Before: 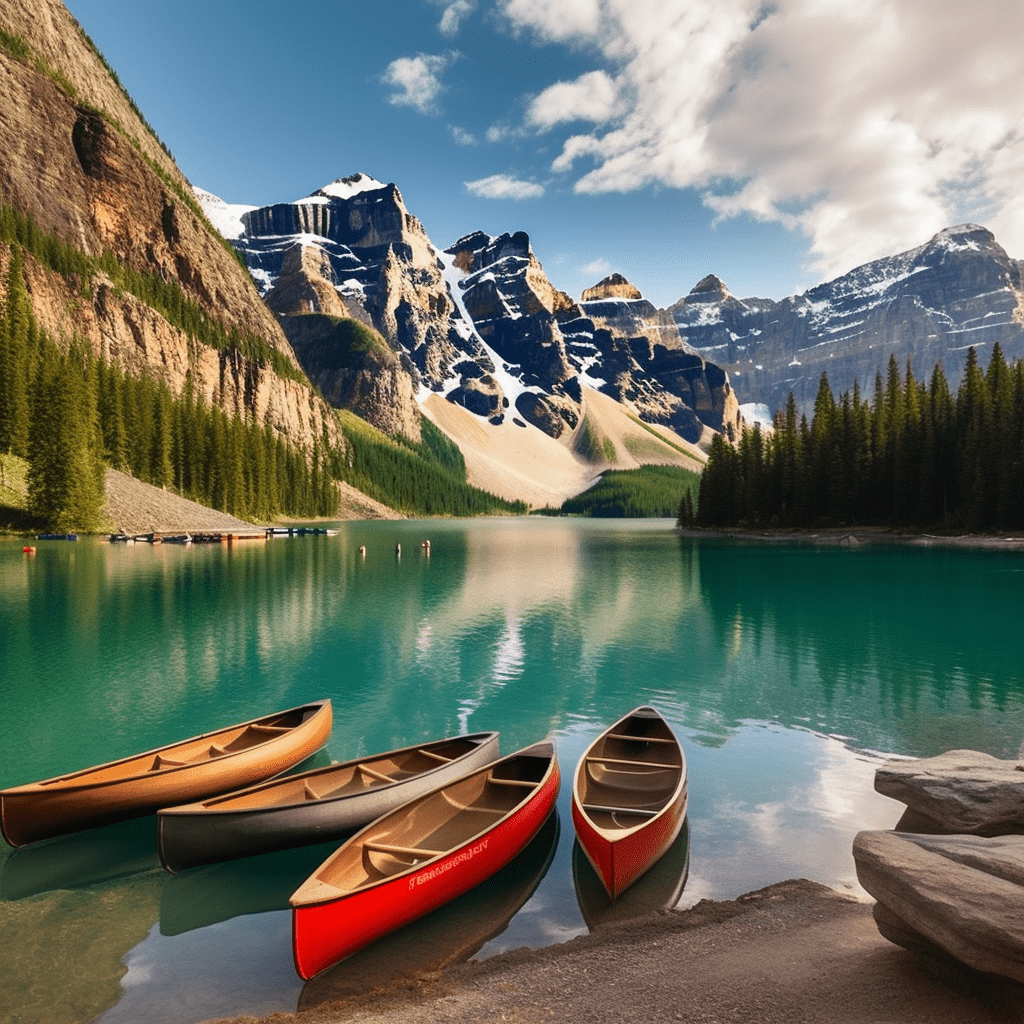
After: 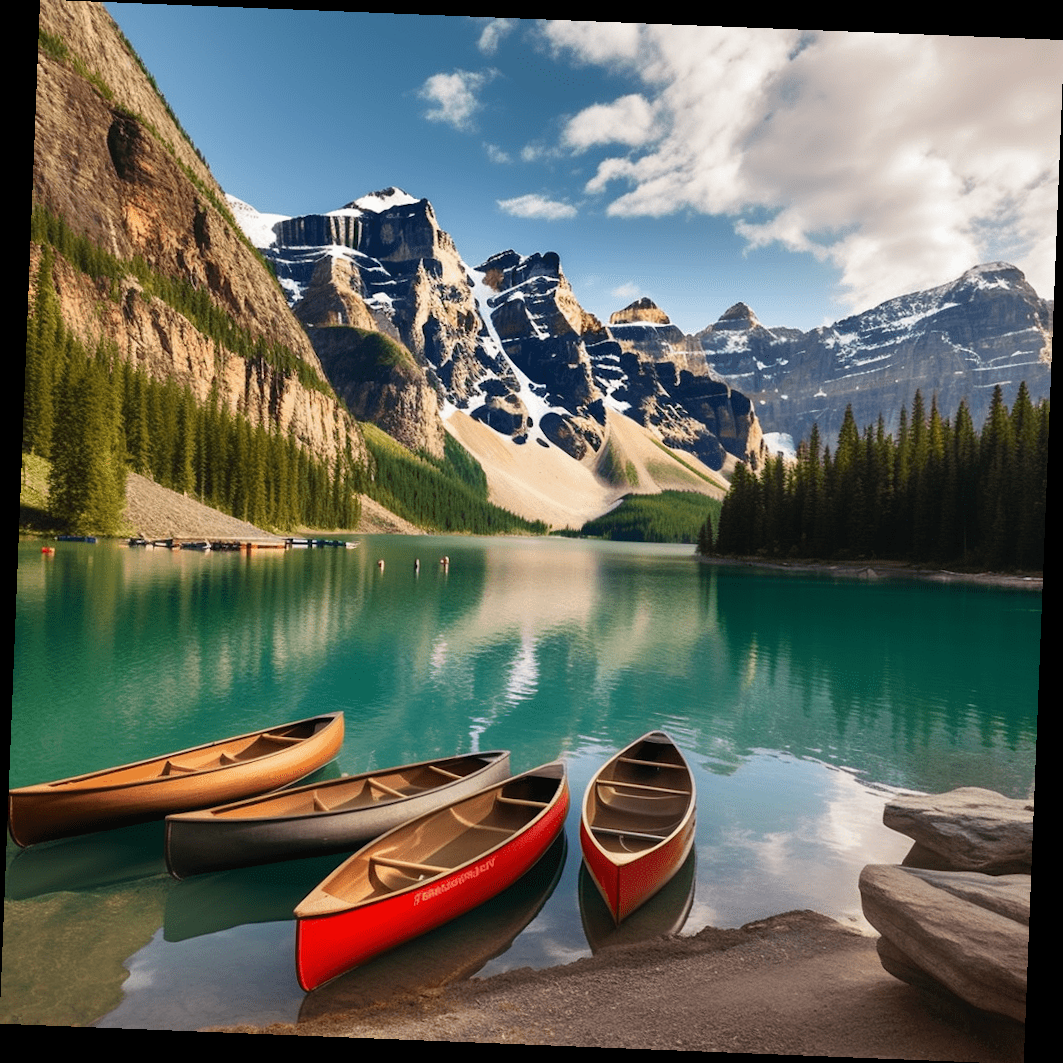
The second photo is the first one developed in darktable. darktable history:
rotate and perspective: rotation 2.27°, automatic cropping off
tone equalizer: on, module defaults
